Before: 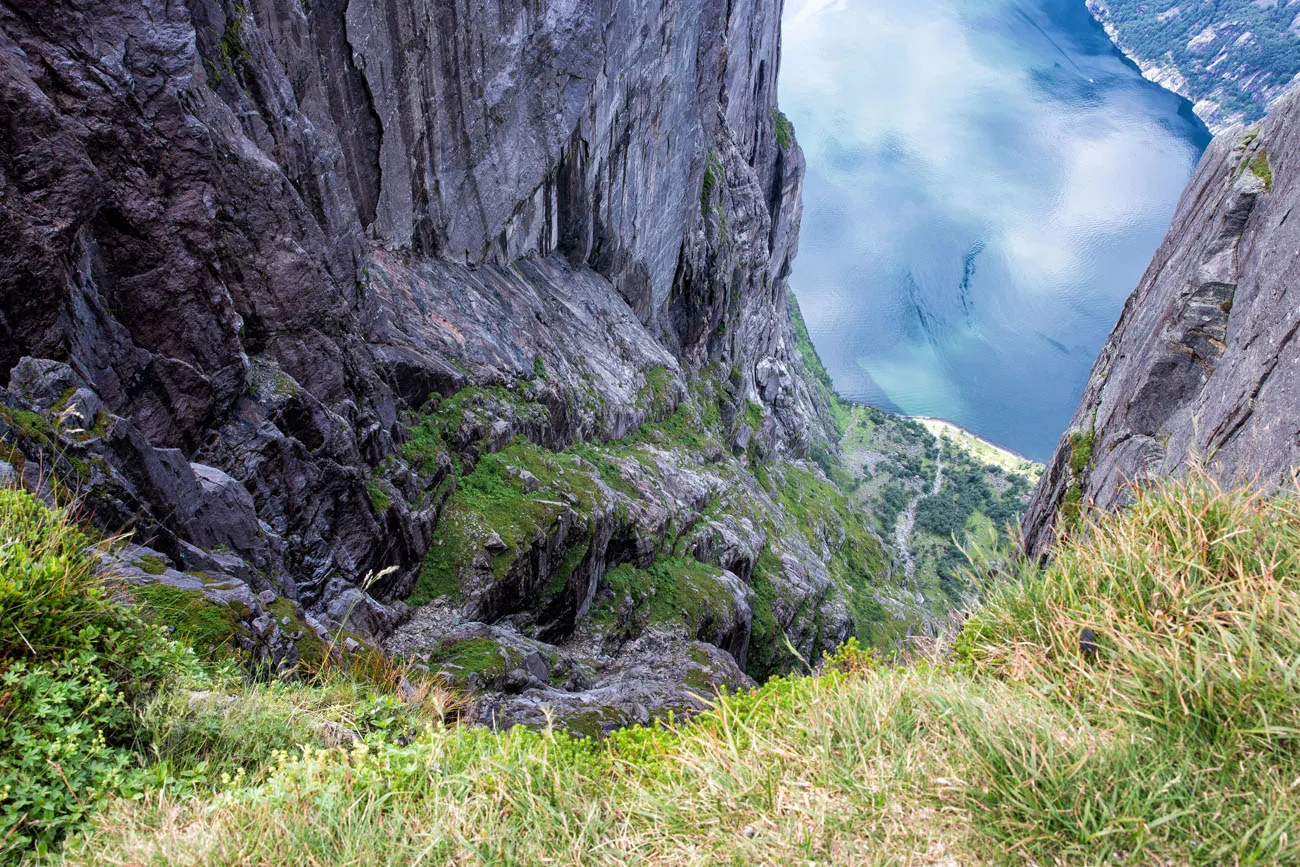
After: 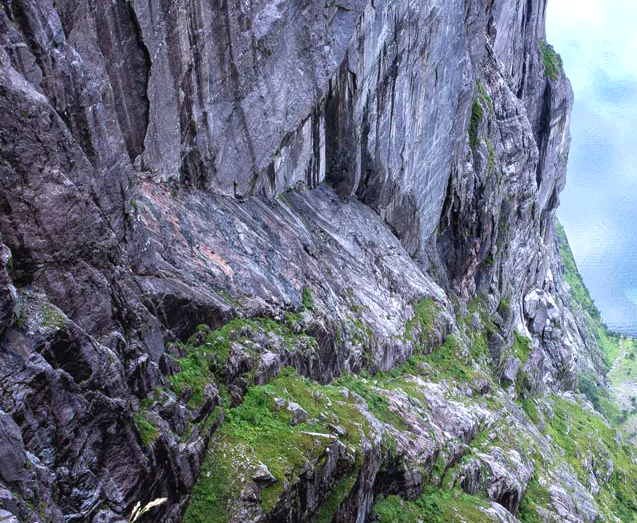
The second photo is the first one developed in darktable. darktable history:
exposure: black level correction -0.002, exposure 0.534 EV, compensate highlight preservation false
crop: left 17.889%, top 7.847%, right 33.078%, bottom 31.738%
